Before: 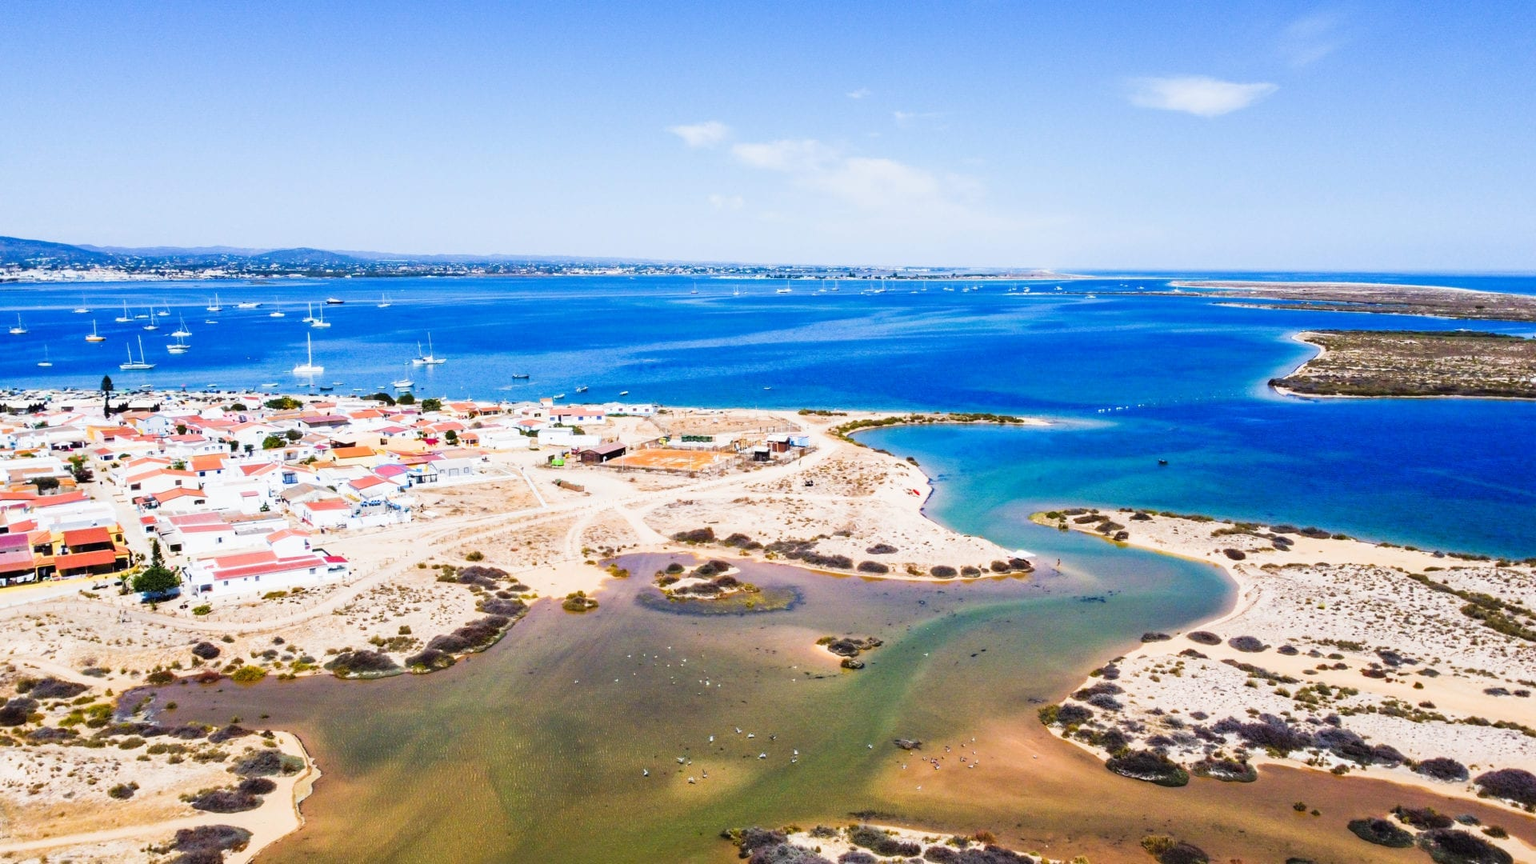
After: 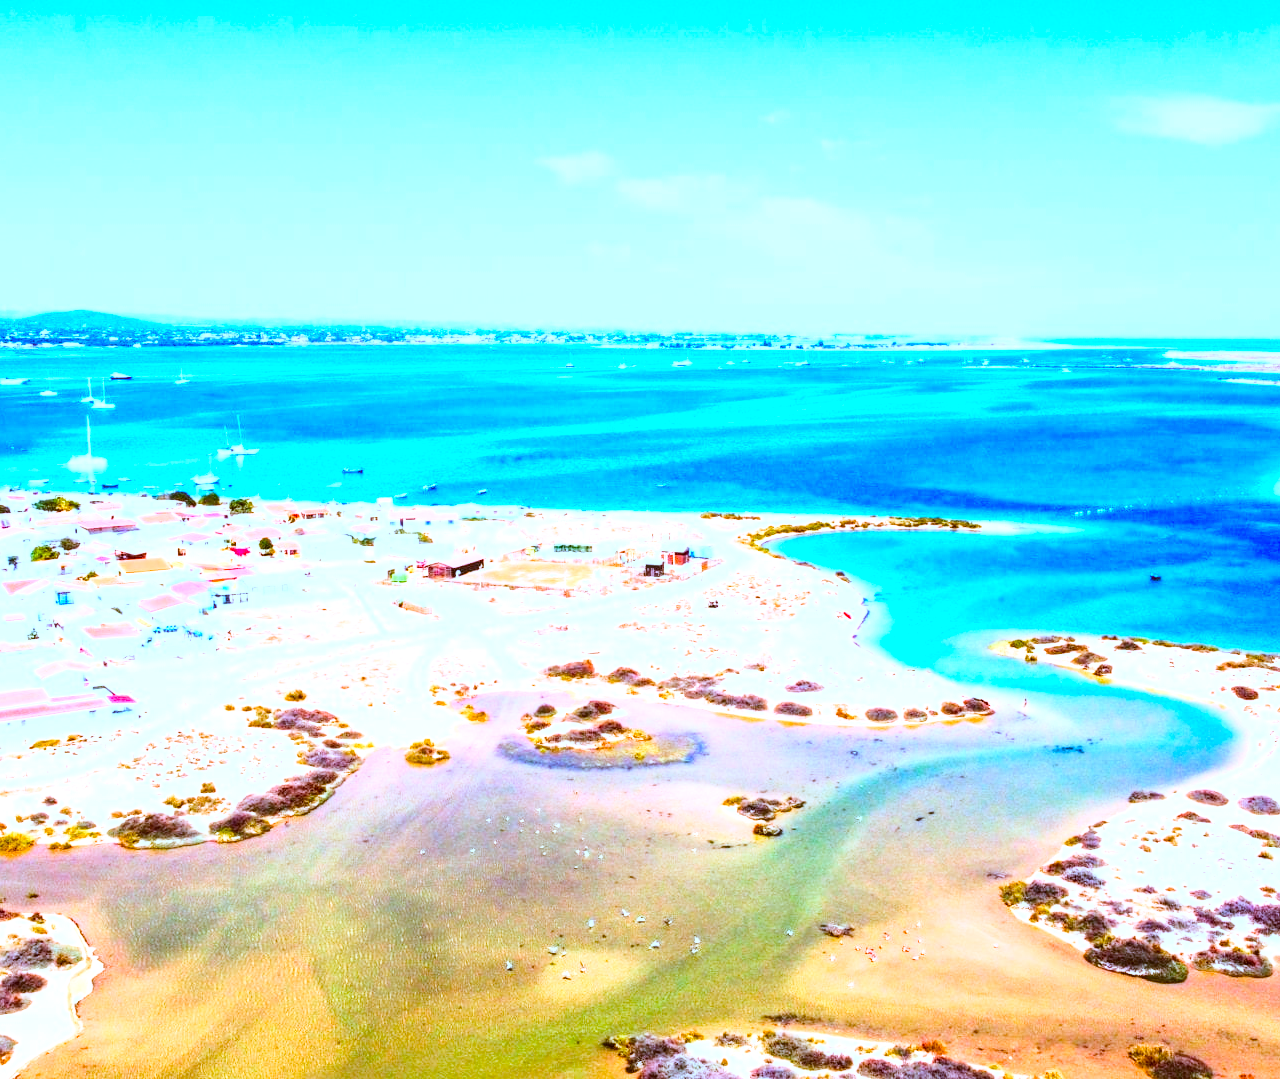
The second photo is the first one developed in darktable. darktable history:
white balance: red 1.066, blue 1.119
crop and rotate: left 15.546%, right 17.787%
contrast brightness saturation: contrast 0.04, saturation 0.16
base curve: curves: ch0 [(0, 0) (0.018, 0.026) (0.143, 0.37) (0.33, 0.731) (0.458, 0.853) (0.735, 0.965) (0.905, 0.986) (1, 1)]
local contrast: on, module defaults
color correction: highlights a* -14.62, highlights b* -16.22, shadows a* 10.12, shadows b* 29.4
color balance rgb: perceptual saturation grading › global saturation 20%, perceptual saturation grading › highlights -50%, perceptual saturation grading › shadows 30%, perceptual brilliance grading › global brilliance 10%, perceptual brilliance grading › shadows 15%
